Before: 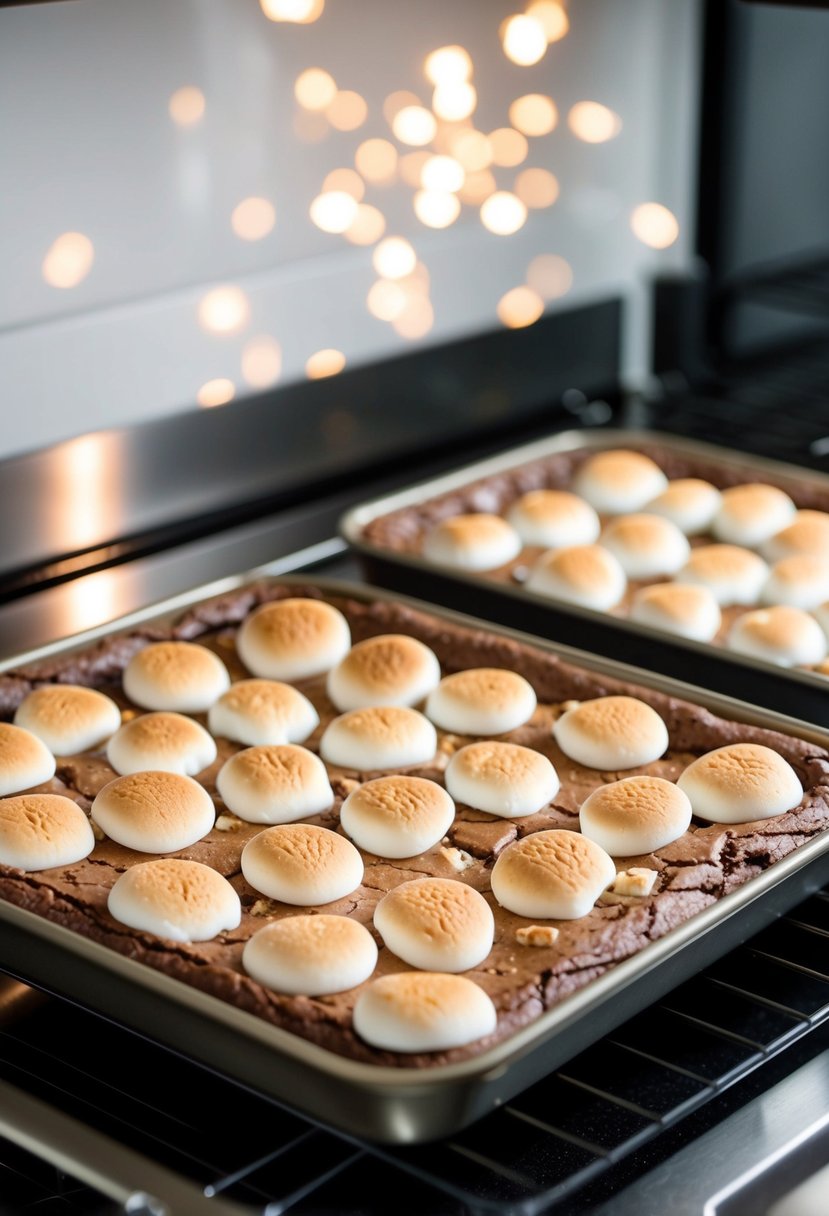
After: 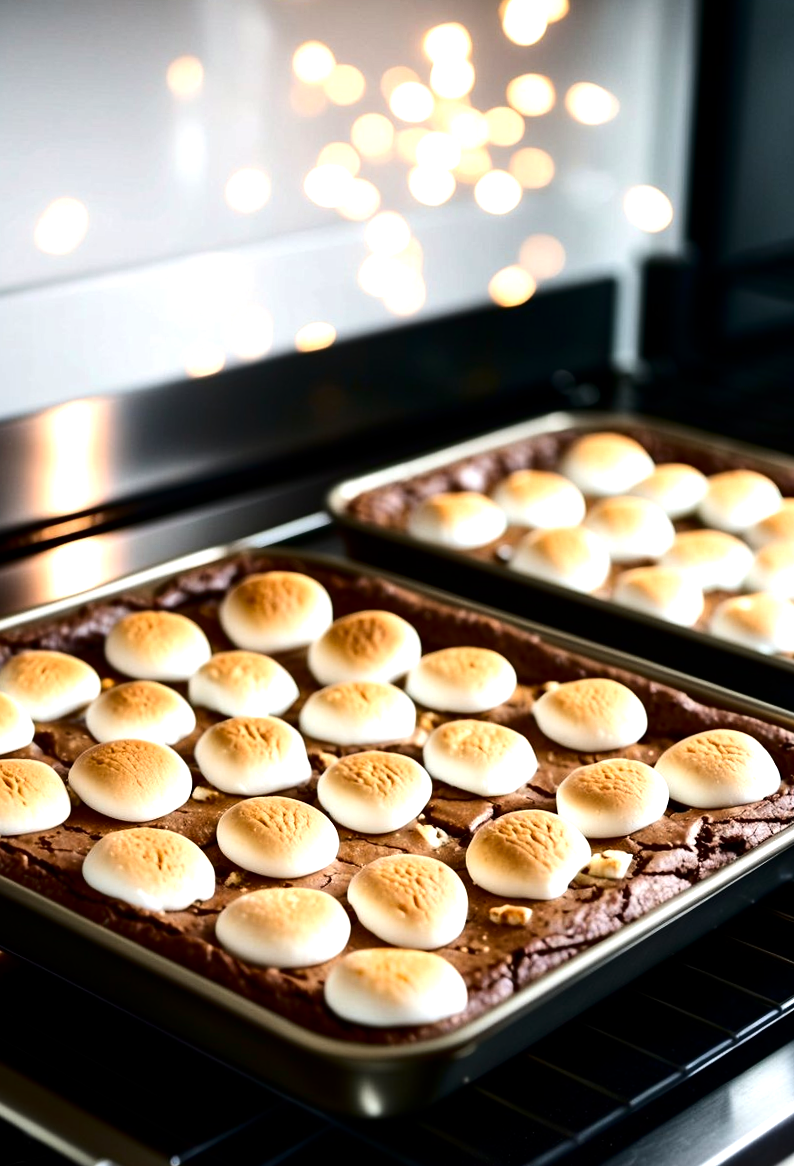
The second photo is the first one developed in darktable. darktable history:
contrast brightness saturation: contrast 0.13, brightness -0.24, saturation 0.14
tone equalizer: -8 EV -0.75 EV, -7 EV -0.7 EV, -6 EV -0.6 EV, -5 EV -0.4 EV, -3 EV 0.4 EV, -2 EV 0.6 EV, -1 EV 0.7 EV, +0 EV 0.75 EV, edges refinement/feathering 500, mask exposure compensation -1.57 EV, preserve details no
crop and rotate: angle -1.69°
